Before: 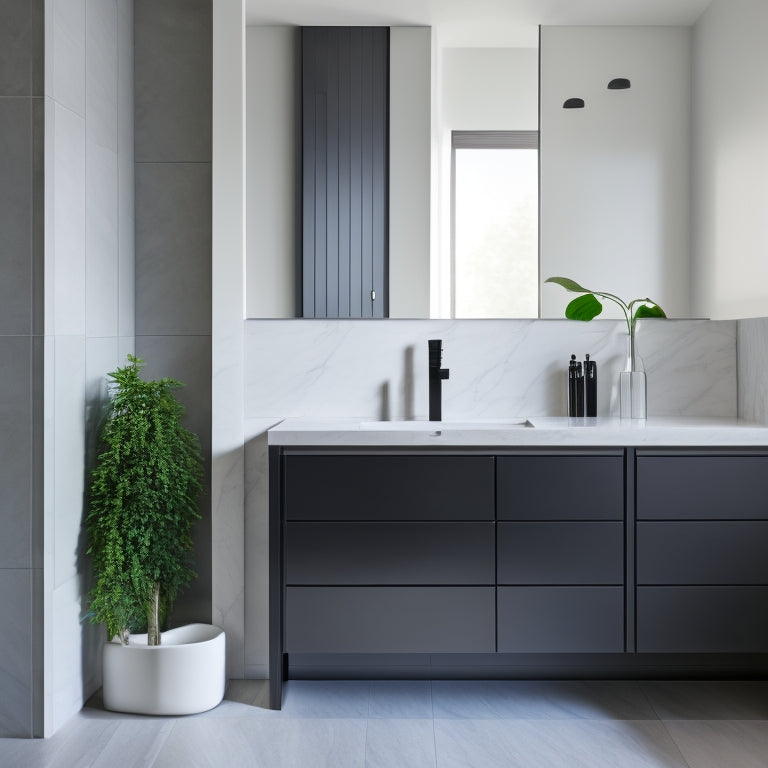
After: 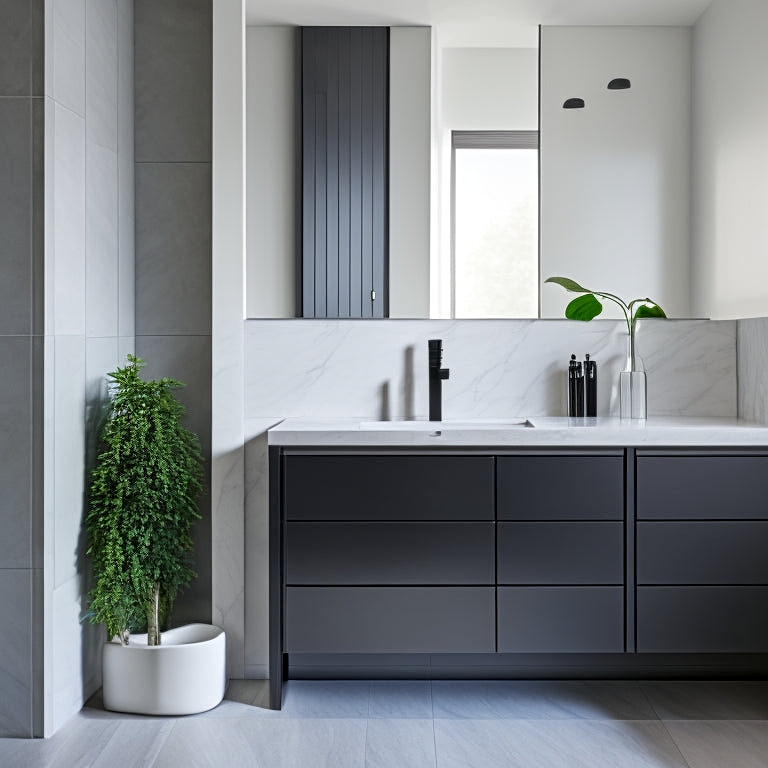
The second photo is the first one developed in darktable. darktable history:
contrast equalizer: y [[0.5, 0.5, 0.5, 0.539, 0.64, 0.611], [0.5 ×6], [0.5 ×6], [0 ×6], [0 ×6]]
